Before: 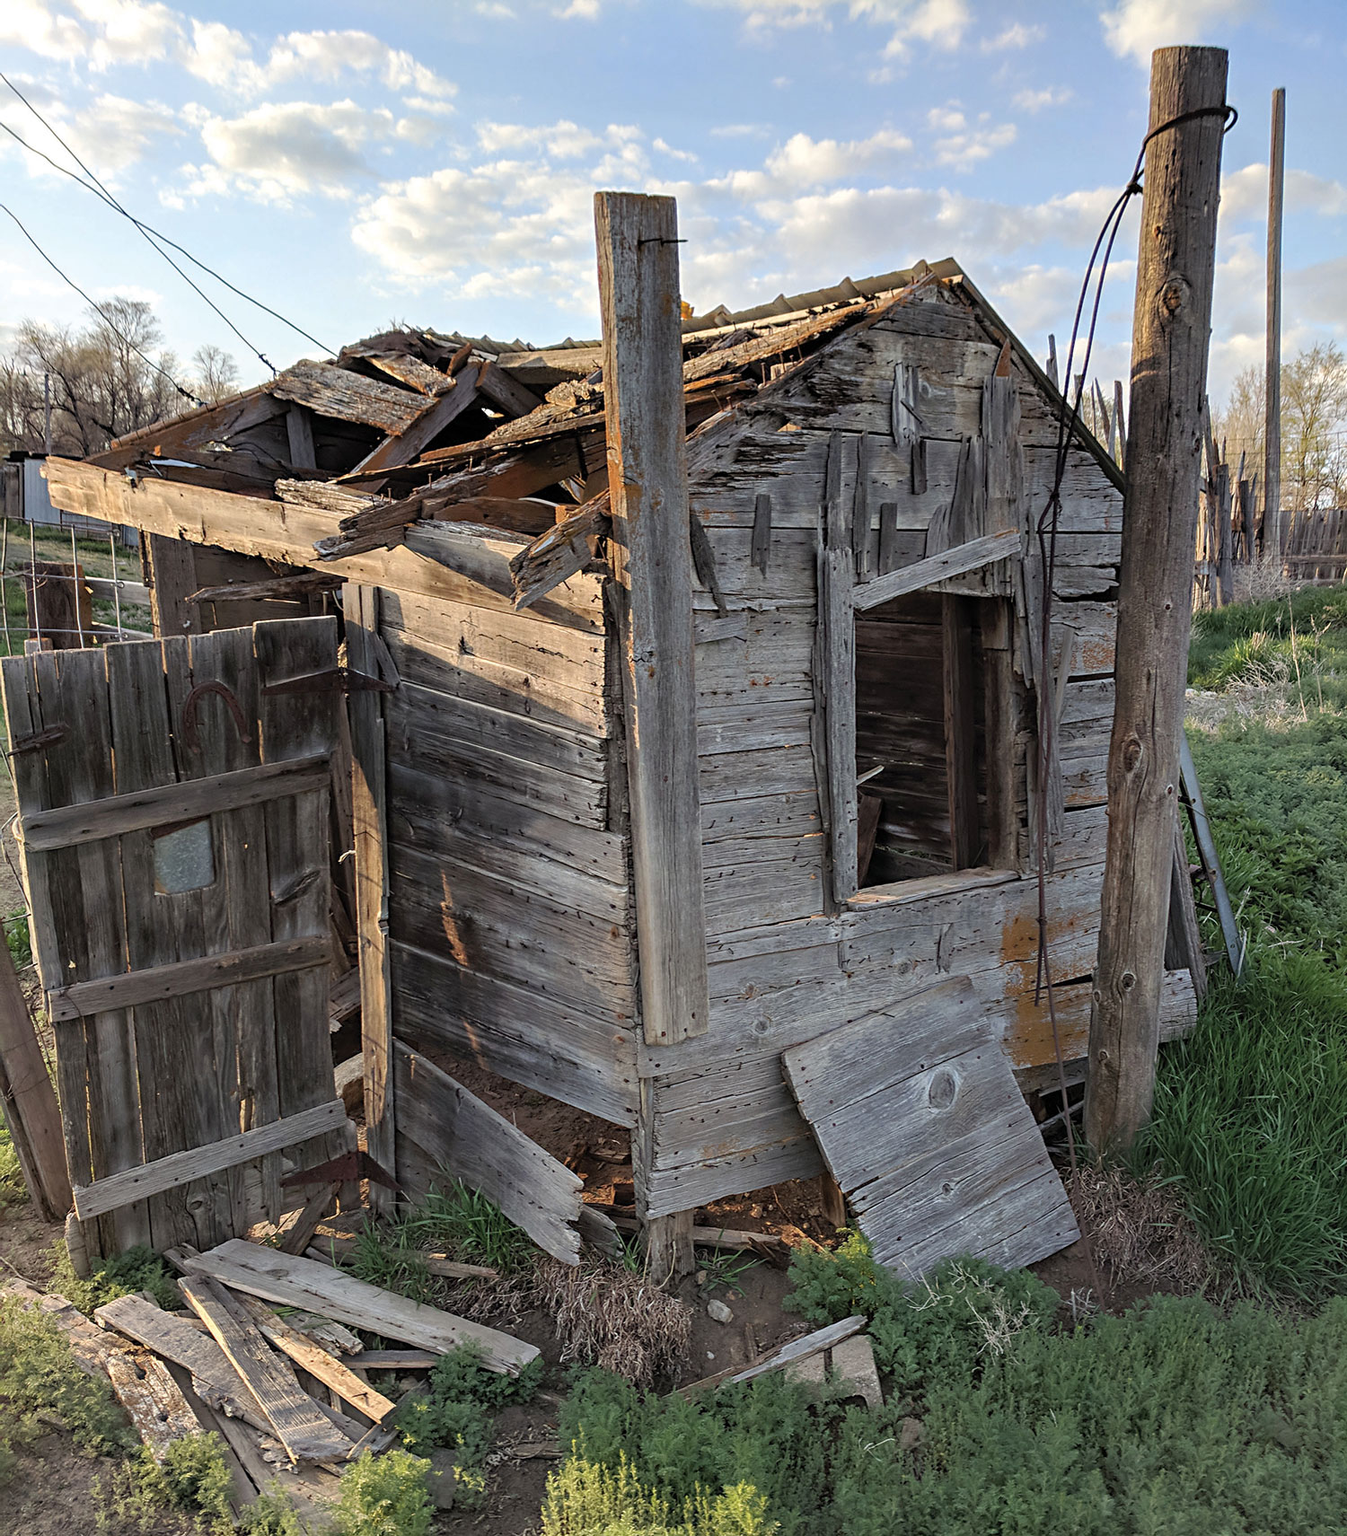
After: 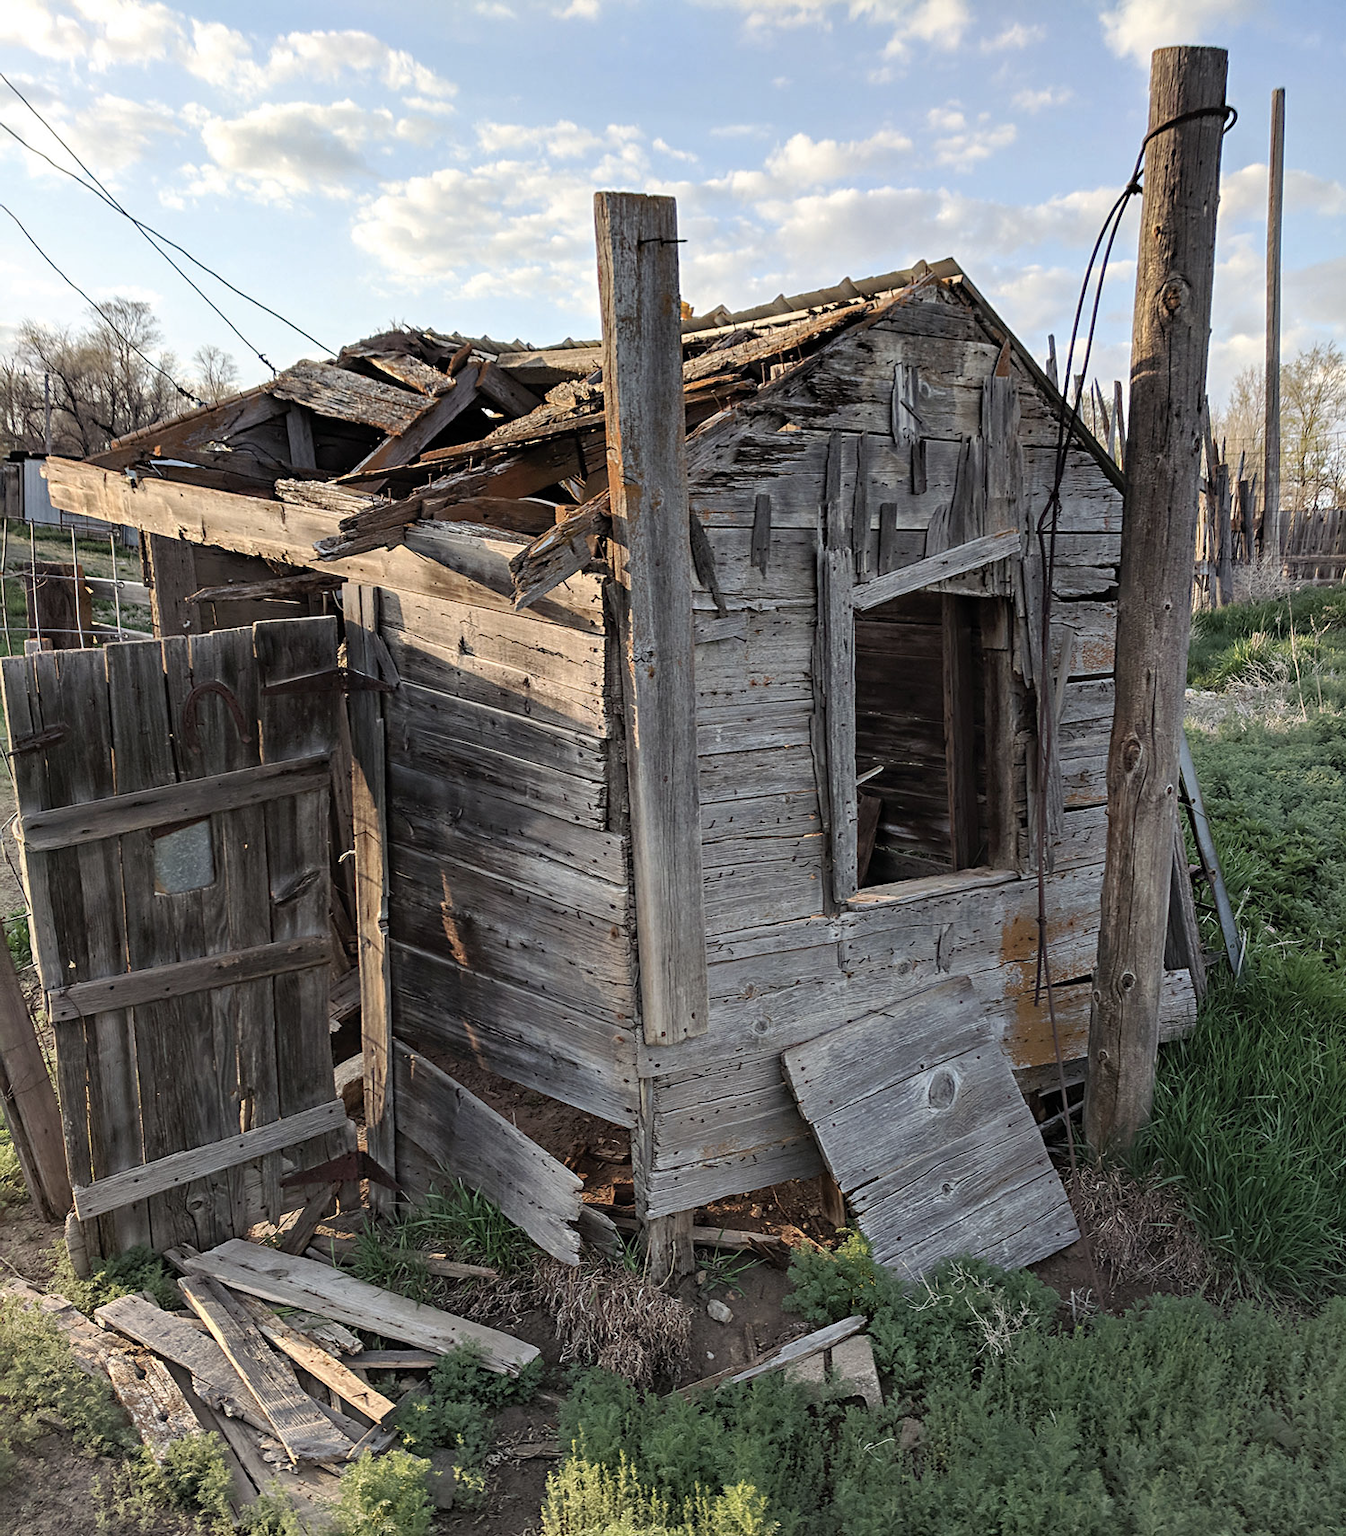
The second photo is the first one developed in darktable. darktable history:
contrast brightness saturation: contrast 0.109, saturation -0.166
